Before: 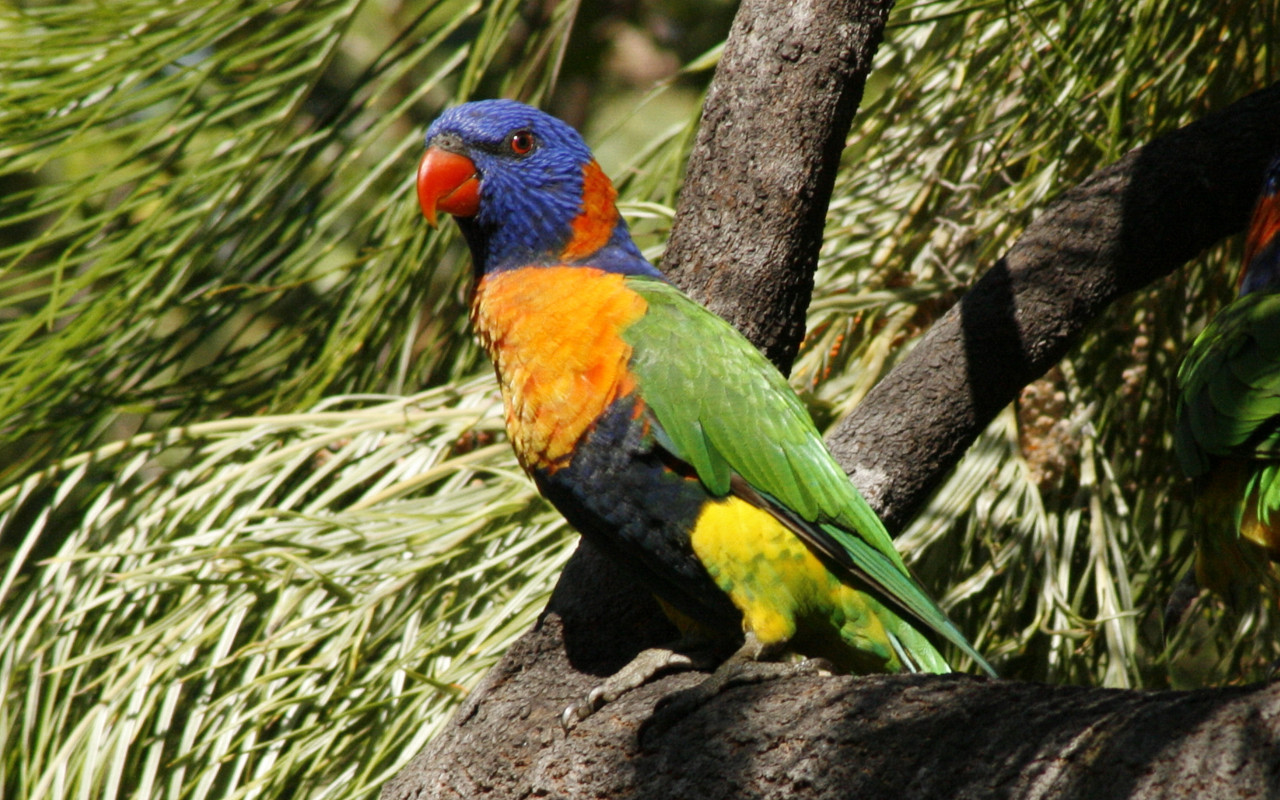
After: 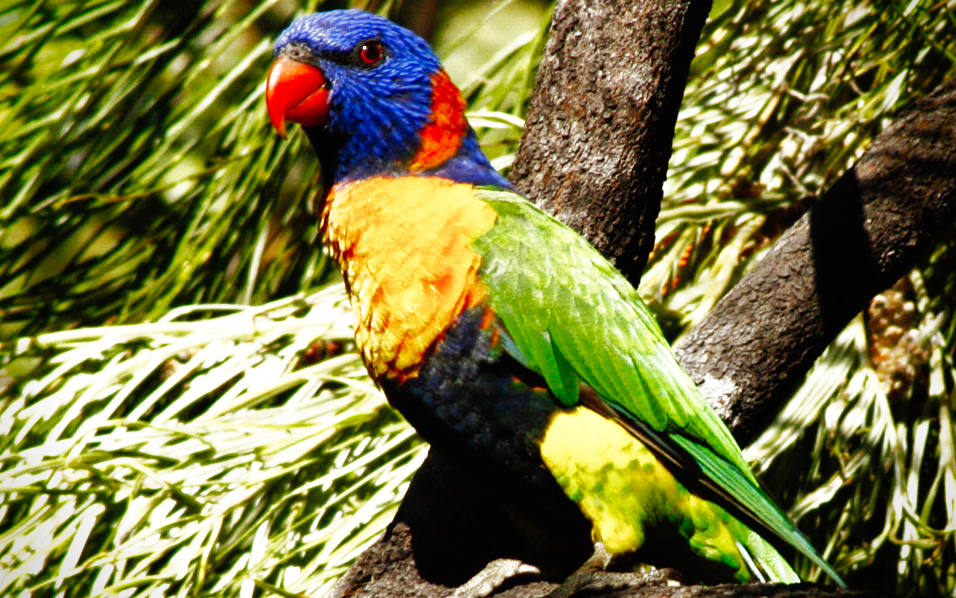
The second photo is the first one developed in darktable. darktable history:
color balance rgb: perceptual saturation grading › highlights -31.88%, perceptual saturation grading › mid-tones 5.8%, perceptual saturation grading › shadows 18.12%, perceptual brilliance grading › highlights 3.62%, perceptual brilliance grading › mid-tones -18.12%, perceptual brilliance grading › shadows -41.3%
shadows and highlights: shadows 40, highlights -60
crop and rotate: left 11.831%, top 11.346%, right 13.429%, bottom 13.899%
color balance: lift [1, 1.001, 0.999, 1.001], gamma [1, 1.004, 1.007, 0.993], gain [1, 0.991, 0.987, 1.013], contrast 10%, output saturation 120%
base curve: curves: ch0 [(0, 0) (0.007, 0.004) (0.027, 0.03) (0.046, 0.07) (0.207, 0.54) (0.442, 0.872) (0.673, 0.972) (1, 1)], preserve colors none
vignetting: fall-off start 88.53%, fall-off radius 44.2%, saturation 0.376, width/height ratio 1.161
